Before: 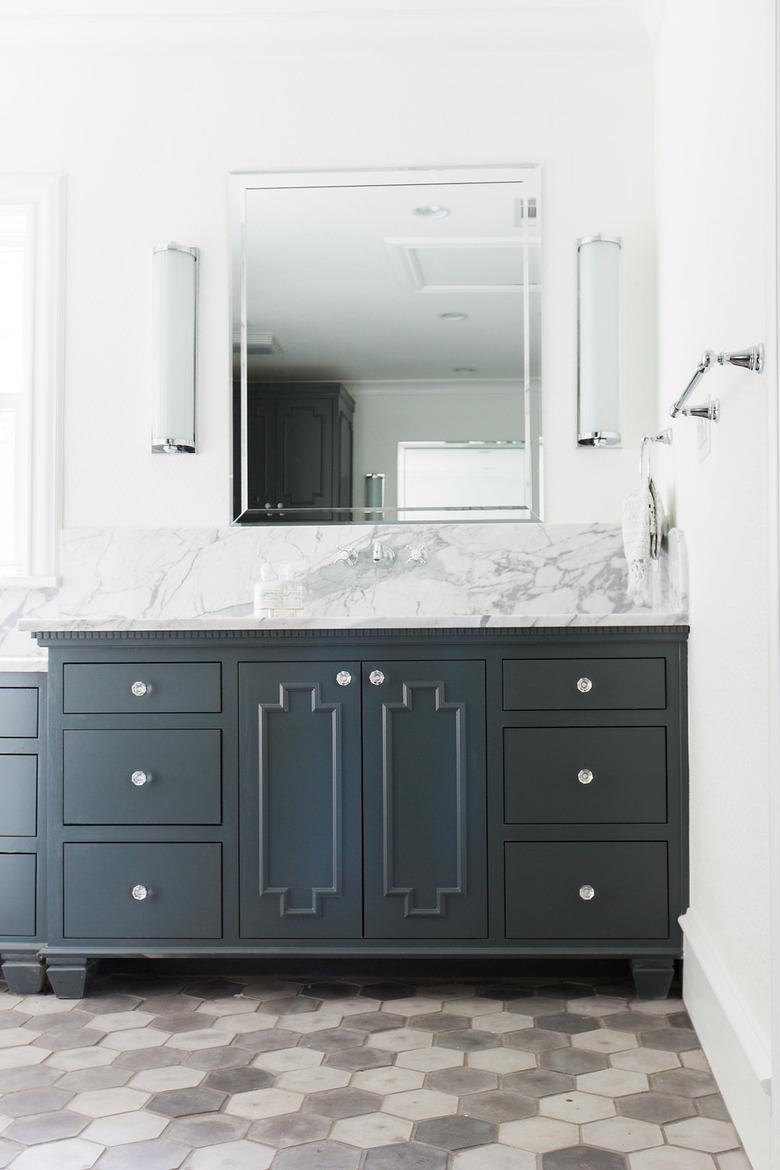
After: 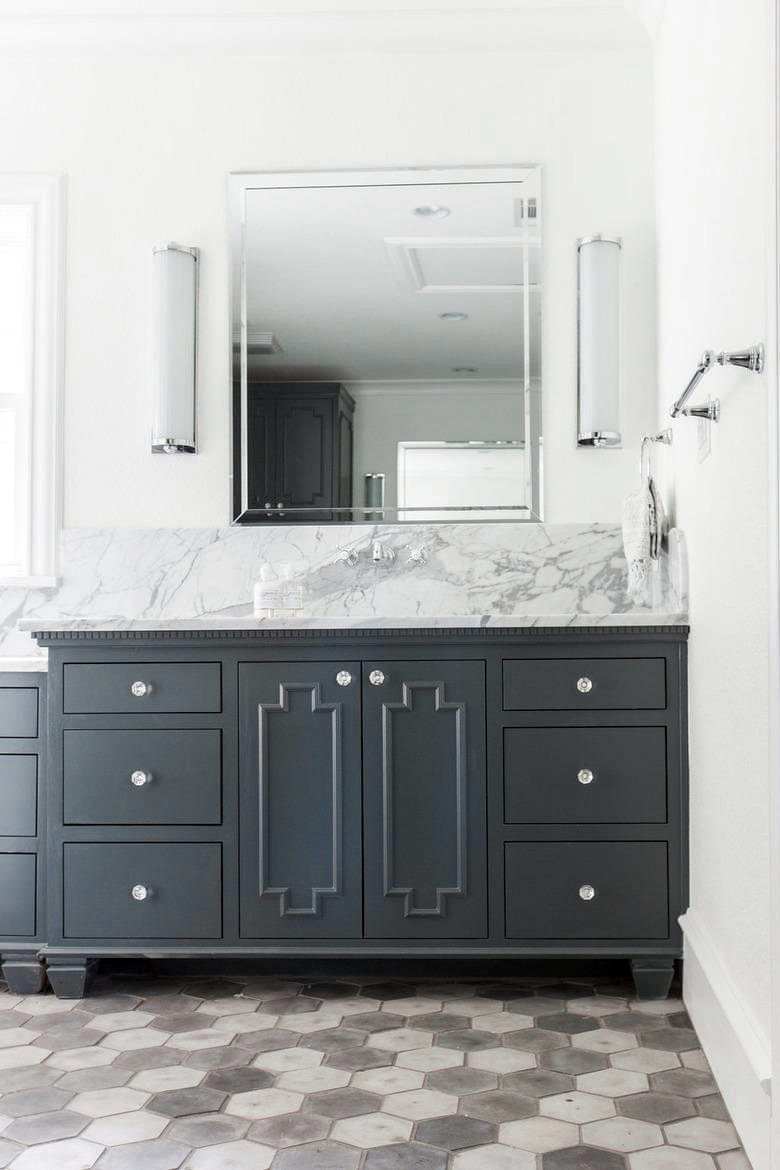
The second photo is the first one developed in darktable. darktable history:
local contrast: detail 130%
color zones: curves: ch0 [(0, 0.5) (0.125, 0.4) (0.25, 0.5) (0.375, 0.4) (0.5, 0.4) (0.625, 0.35) (0.75, 0.35) (0.875, 0.5)]; ch1 [(0, 0.35) (0.125, 0.45) (0.25, 0.35) (0.375, 0.35) (0.5, 0.35) (0.625, 0.35) (0.75, 0.45) (0.875, 0.35)]; ch2 [(0, 0.6) (0.125, 0.5) (0.25, 0.5) (0.375, 0.6) (0.5, 0.6) (0.625, 0.5) (0.75, 0.5) (0.875, 0.5)]
